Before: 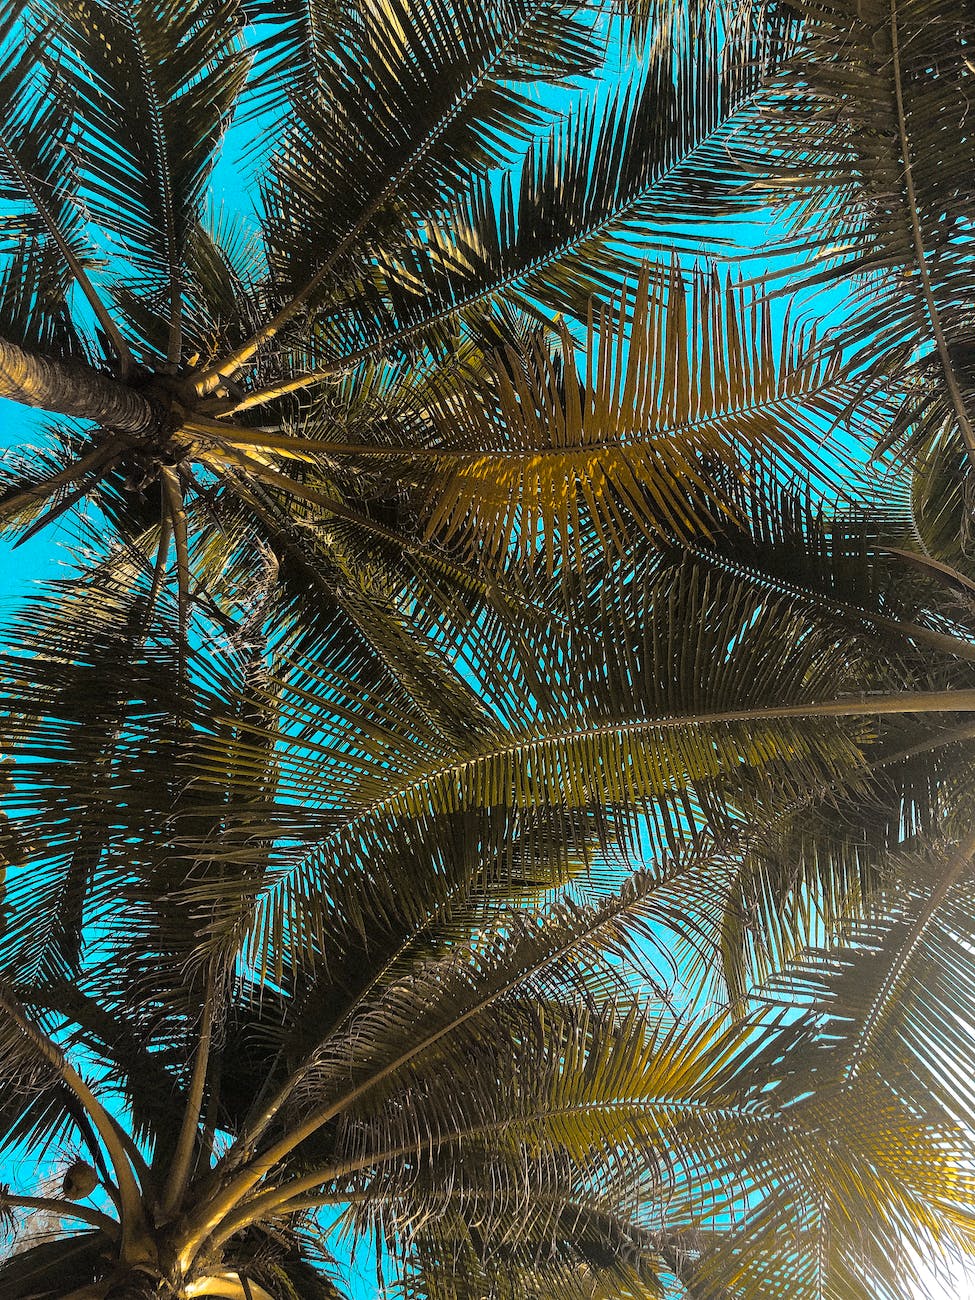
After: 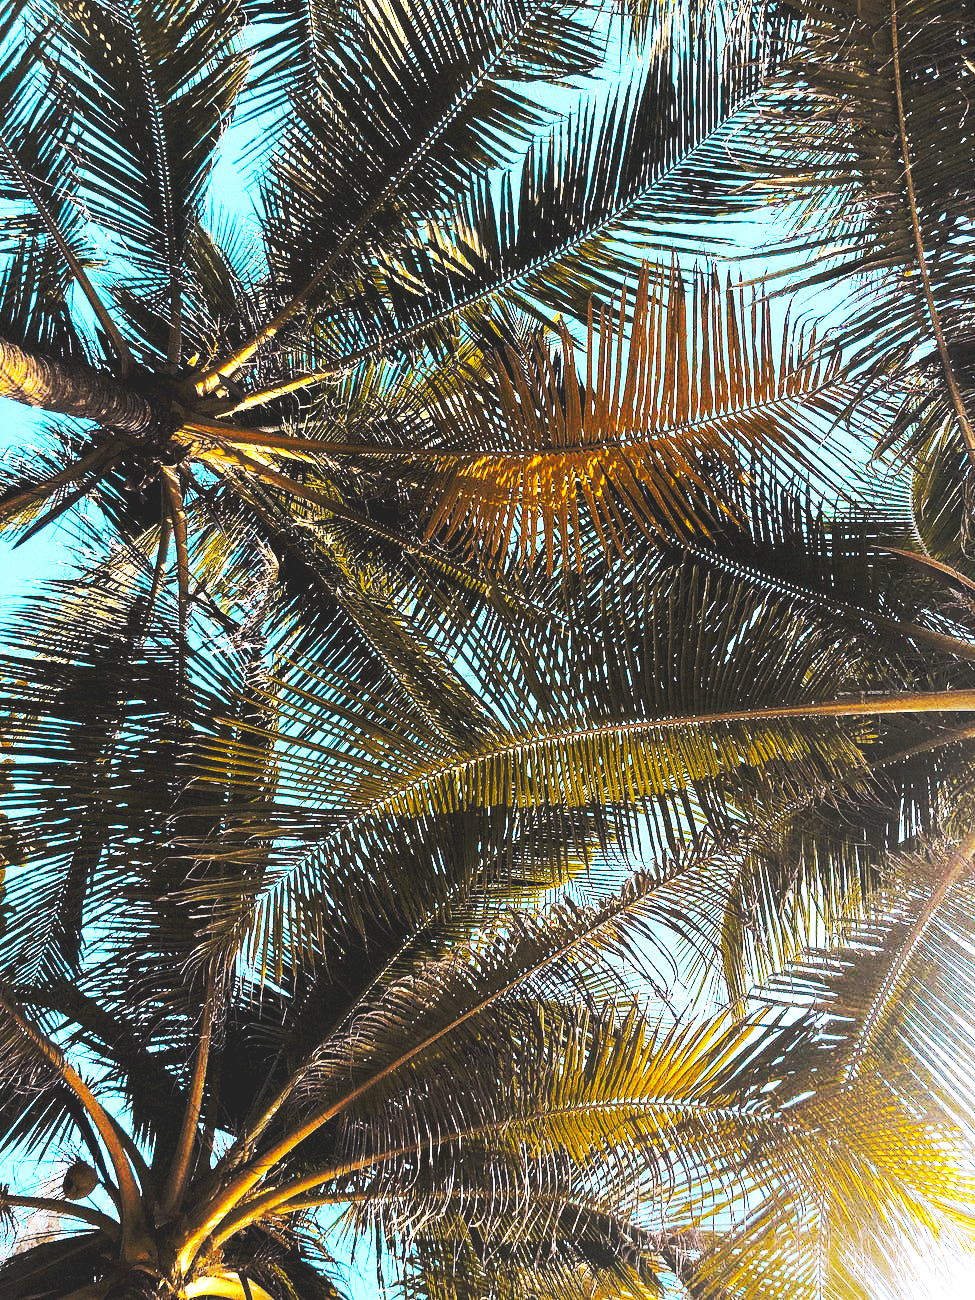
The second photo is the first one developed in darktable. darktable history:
exposure: black level correction 0.007, exposure 0.093 EV, compensate highlight preservation false
base curve: curves: ch0 [(0, 0.015) (0.085, 0.116) (0.134, 0.298) (0.19, 0.545) (0.296, 0.764) (0.599, 0.982) (1, 1)], preserve colors none
shadows and highlights: shadows 25, highlights -25
white balance: red 1.004, blue 1.096
sharpen: radius 5.325, amount 0.312, threshold 26.433
